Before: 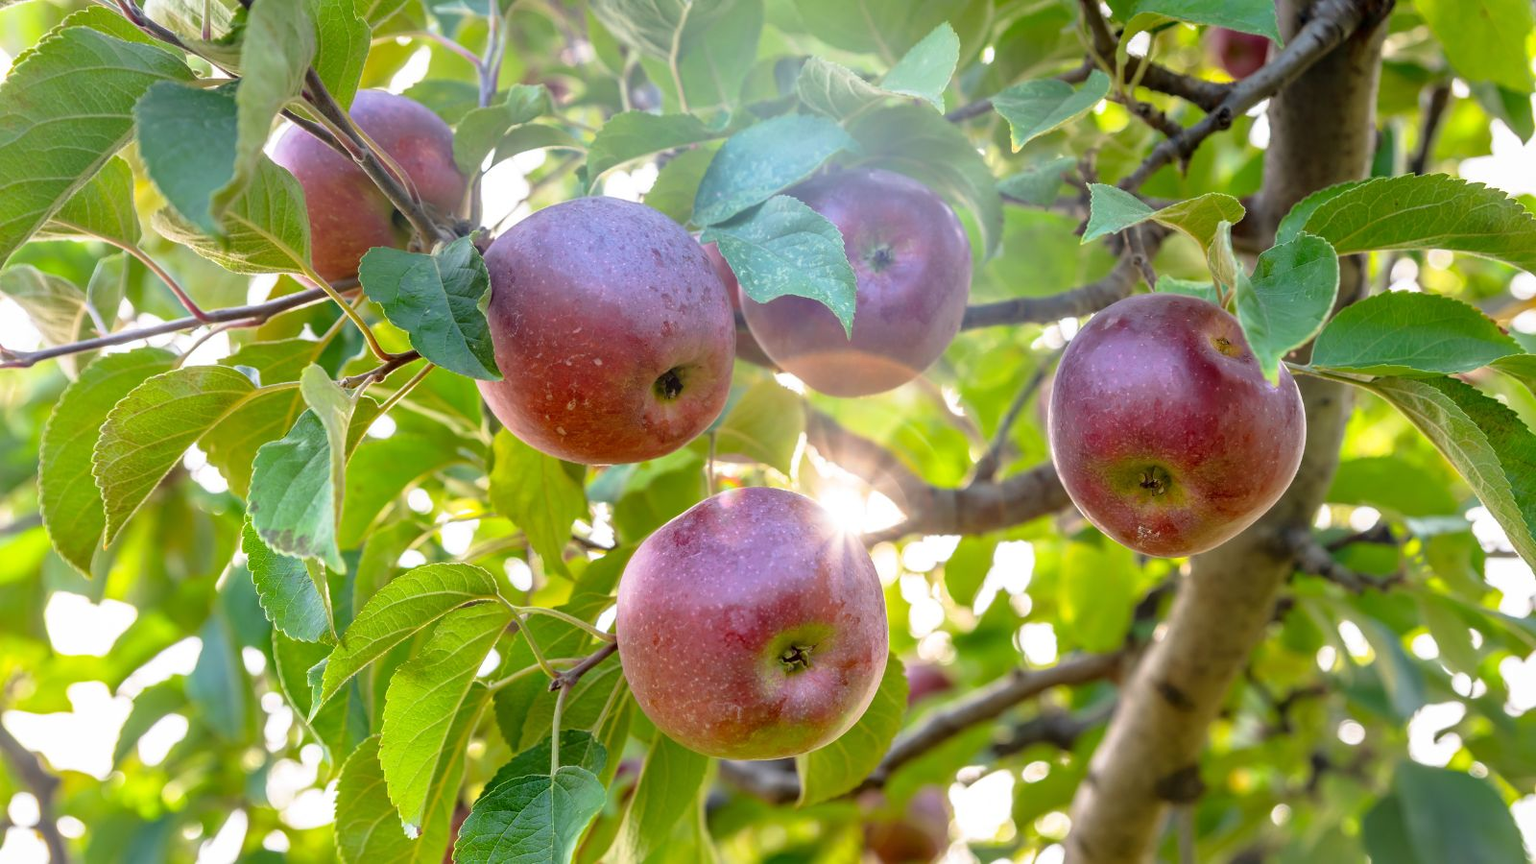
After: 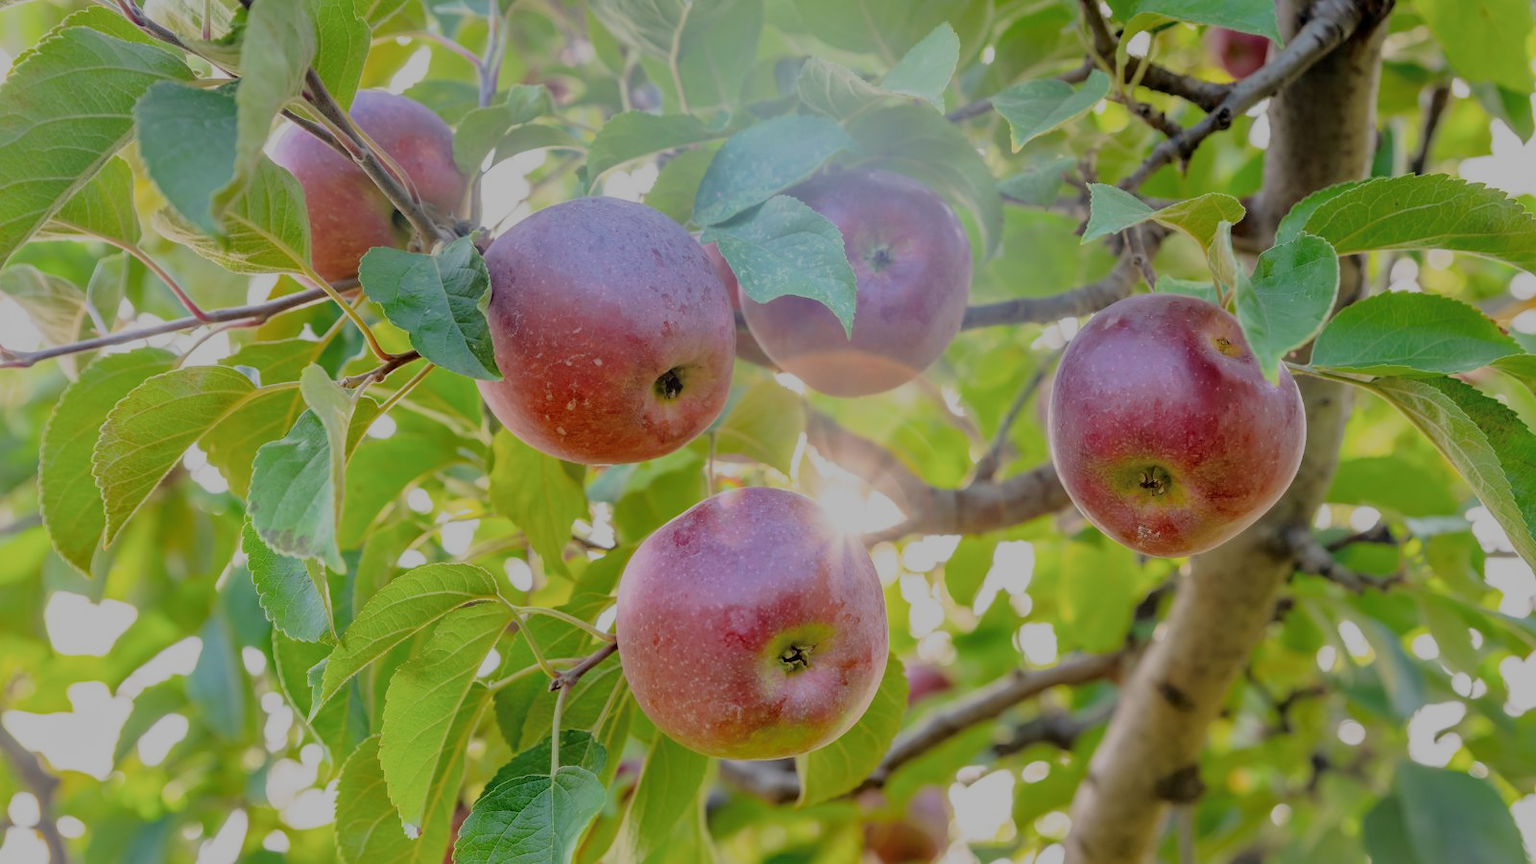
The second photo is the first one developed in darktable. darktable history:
local contrast: mode bilateral grid, contrast 11, coarseness 25, detail 112%, midtone range 0.2
filmic rgb: black relative exposure -7.98 EV, white relative exposure 8.04 EV, hardness 2.47, latitude 10.87%, contrast 0.715, highlights saturation mix 9.29%, shadows ↔ highlights balance 2.13%
